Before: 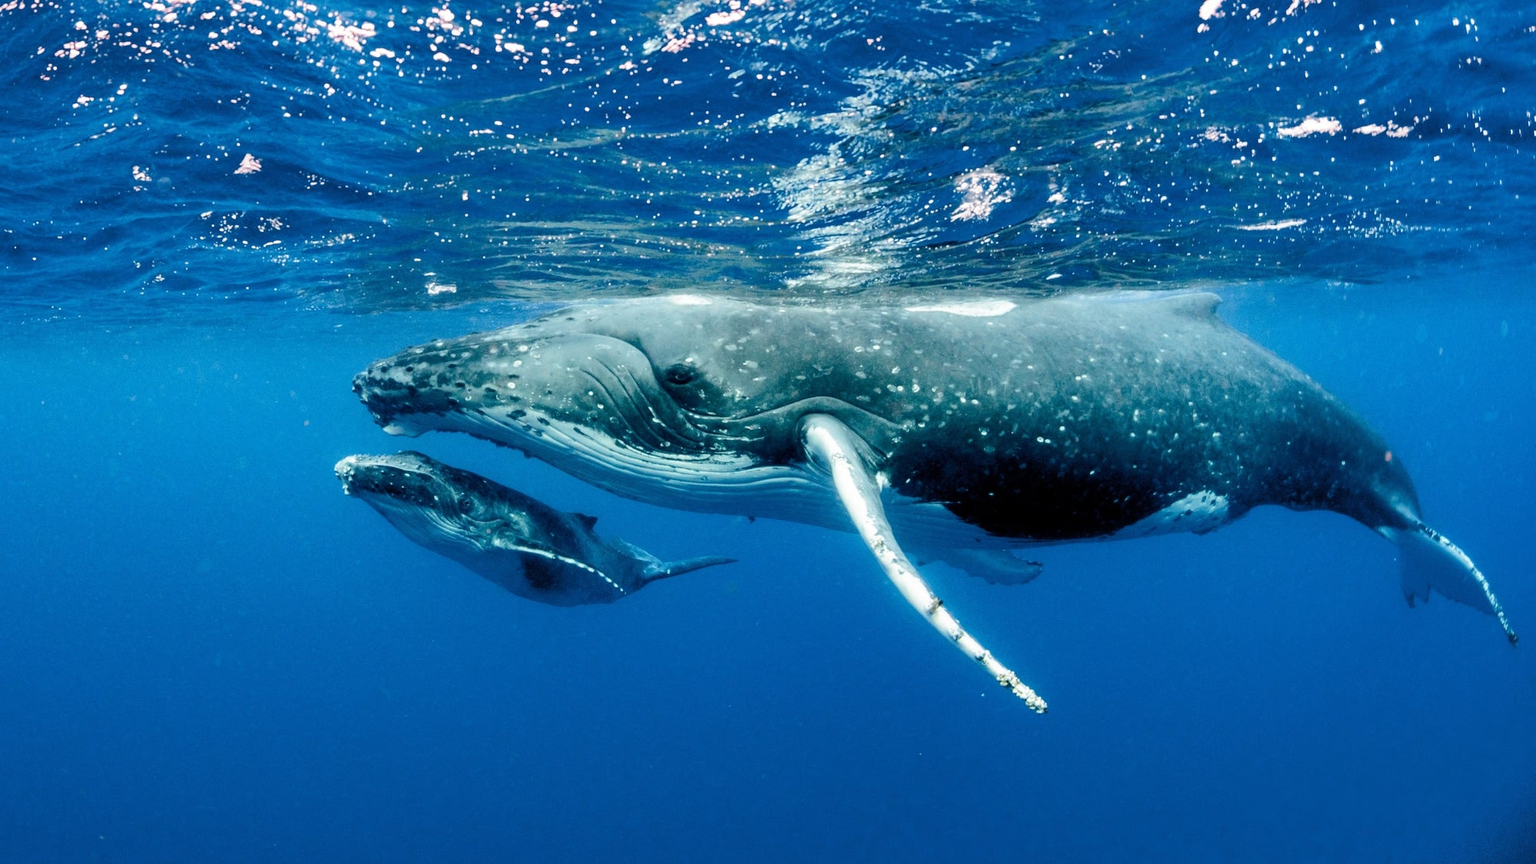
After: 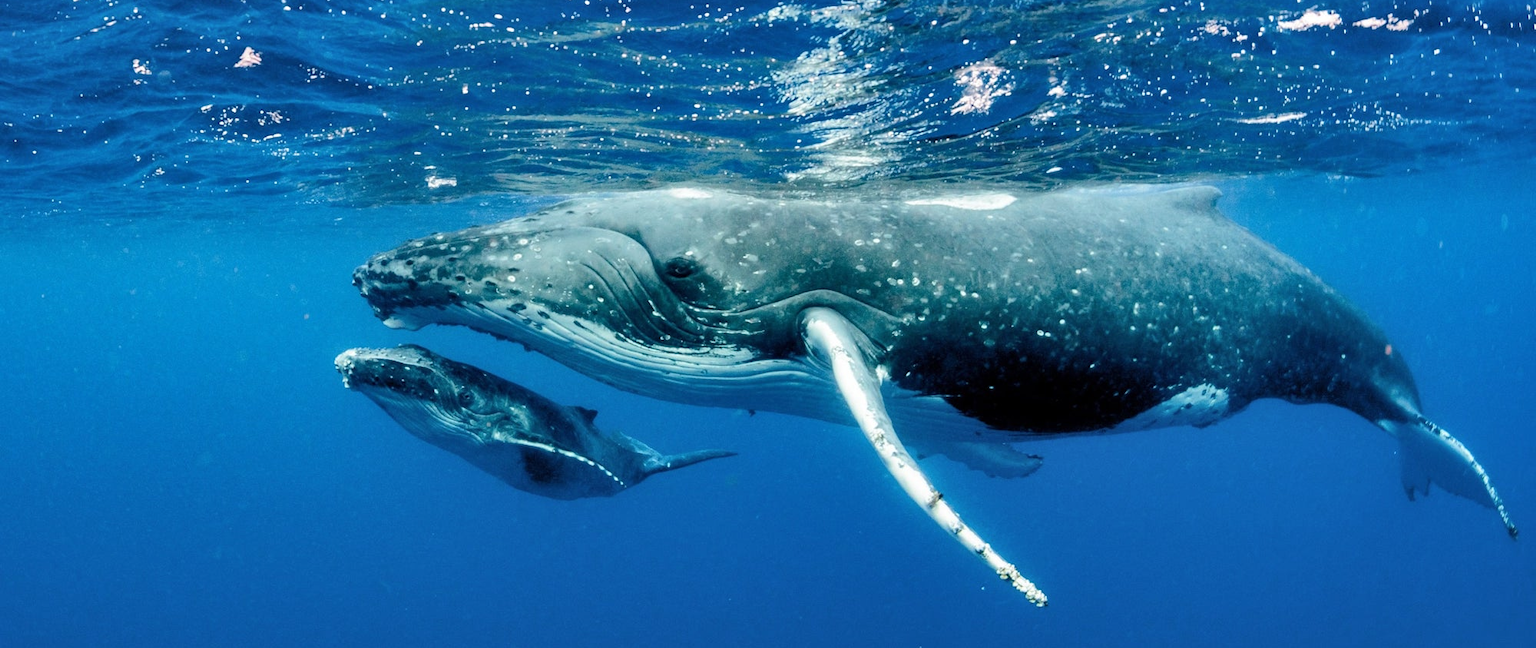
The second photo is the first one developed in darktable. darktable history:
shadows and highlights: shadows 36.89, highlights -27.59, soften with gaussian
crop and rotate: top 12.405%, bottom 12.548%
